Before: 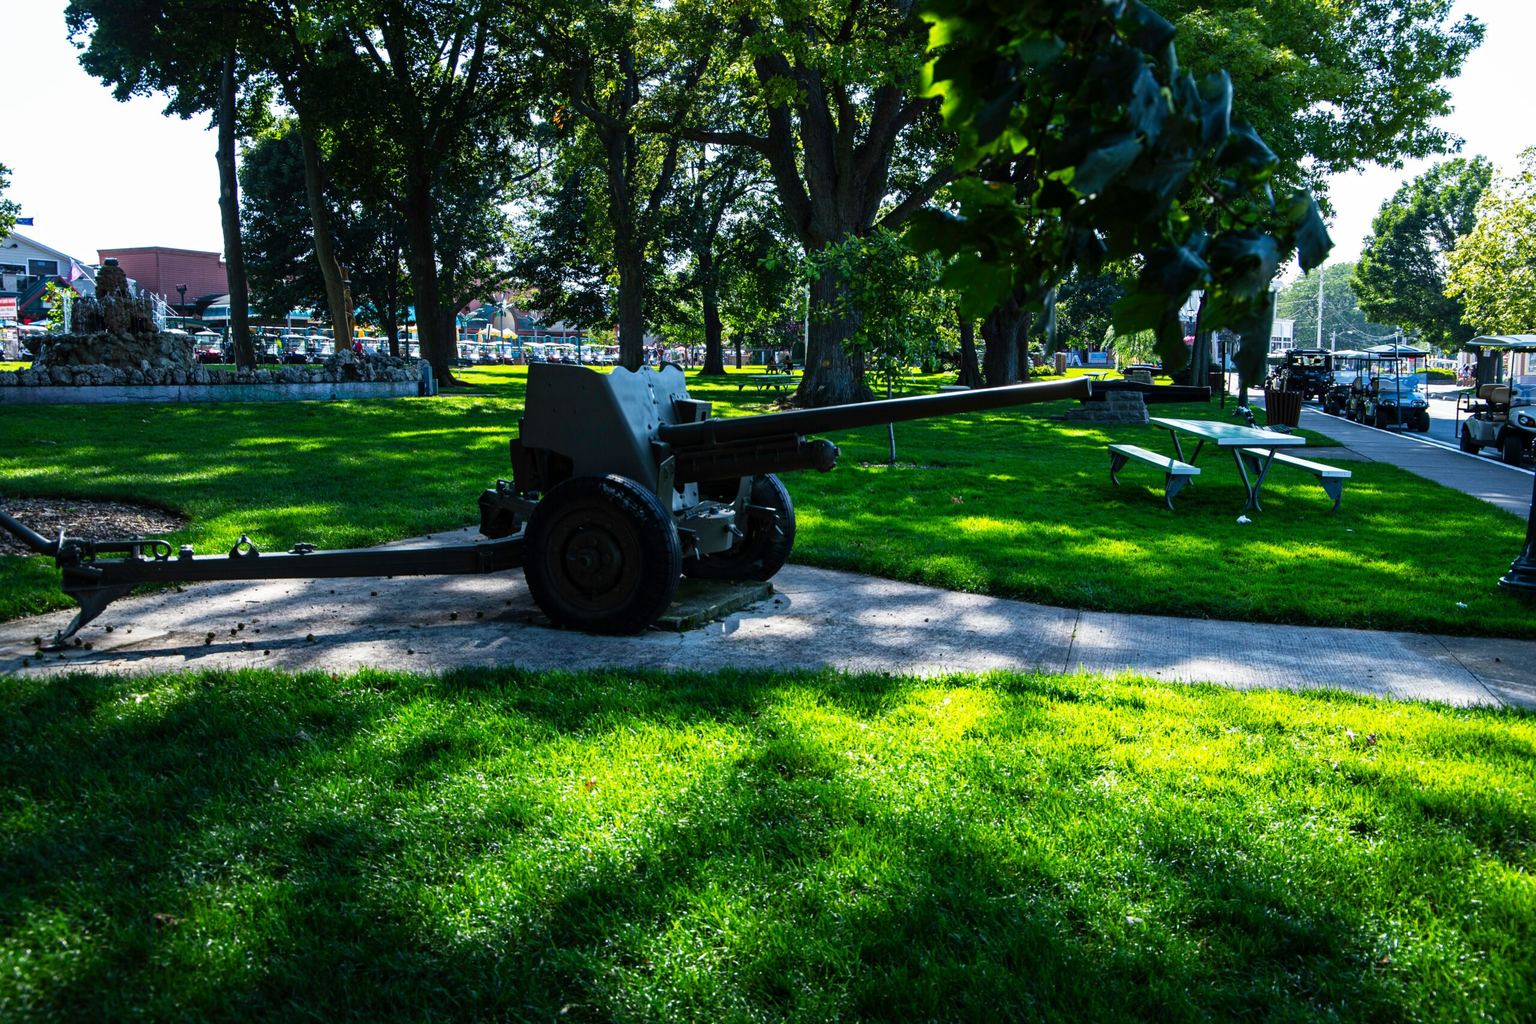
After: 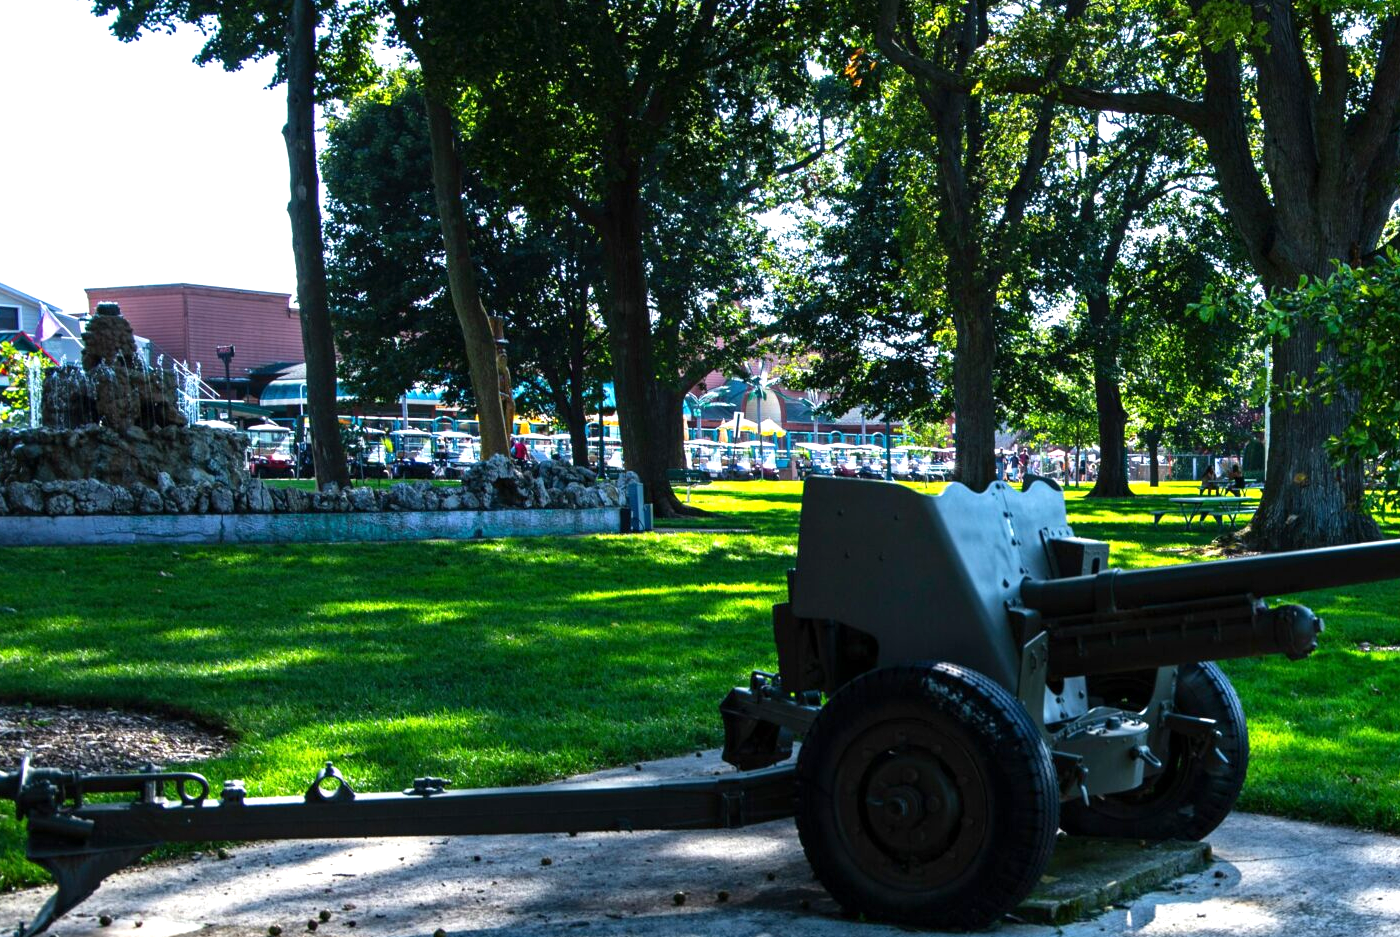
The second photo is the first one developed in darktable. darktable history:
exposure: exposure 0.556 EV, compensate highlight preservation false
crop and rotate: left 3.047%, top 7.509%, right 42.236%, bottom 37.598%
